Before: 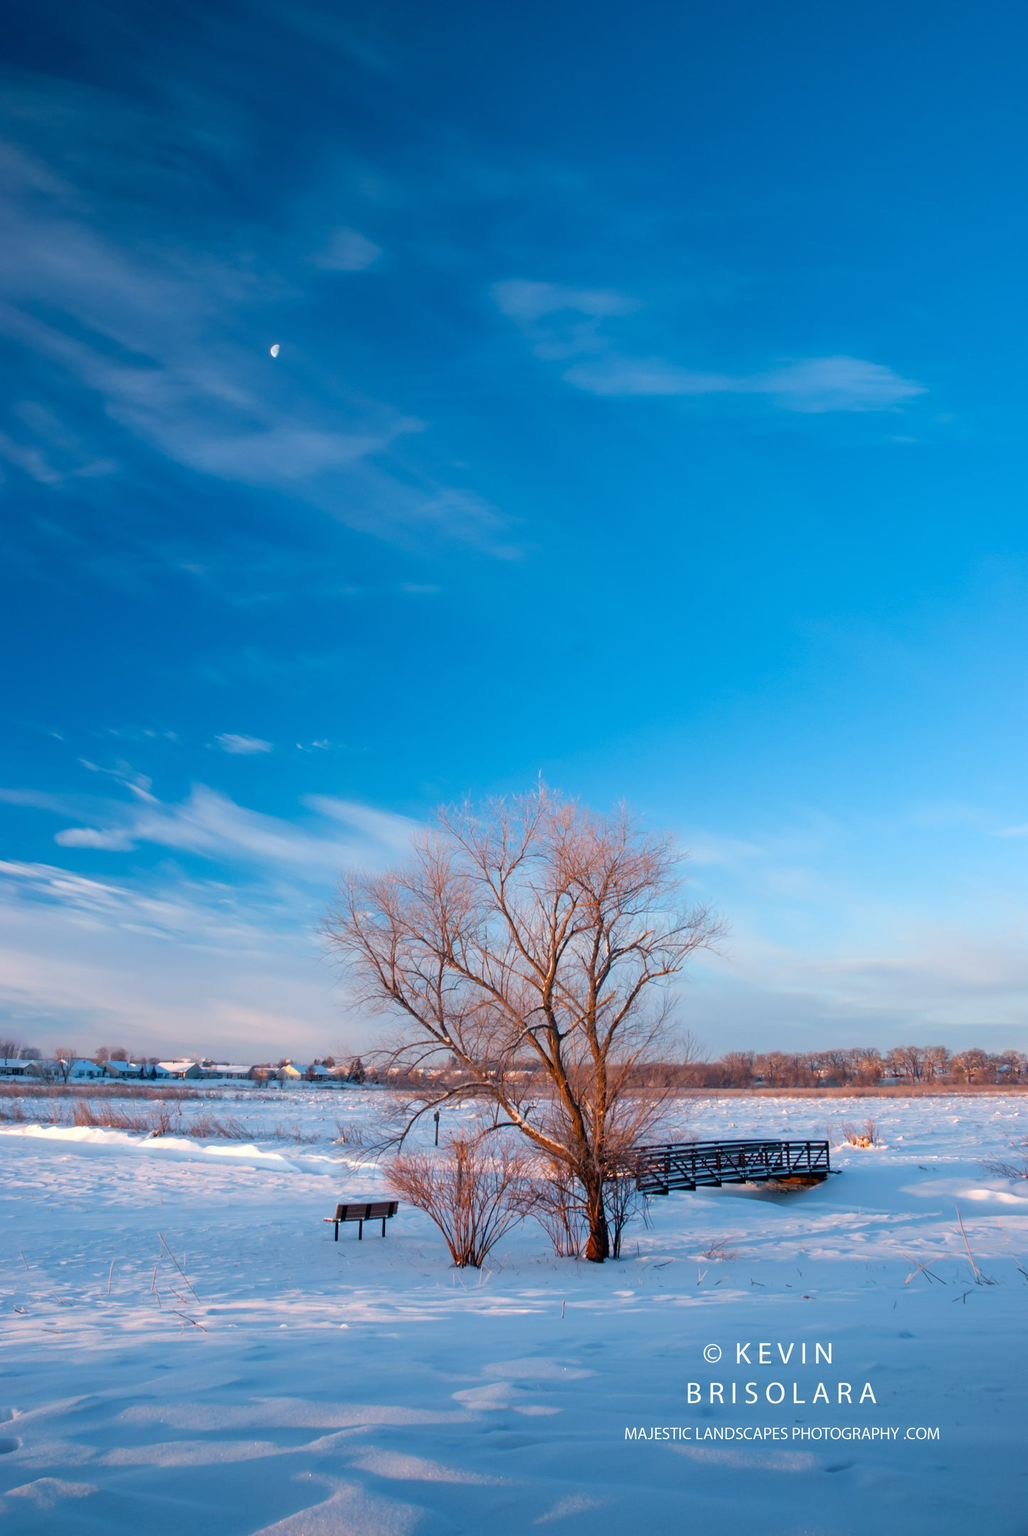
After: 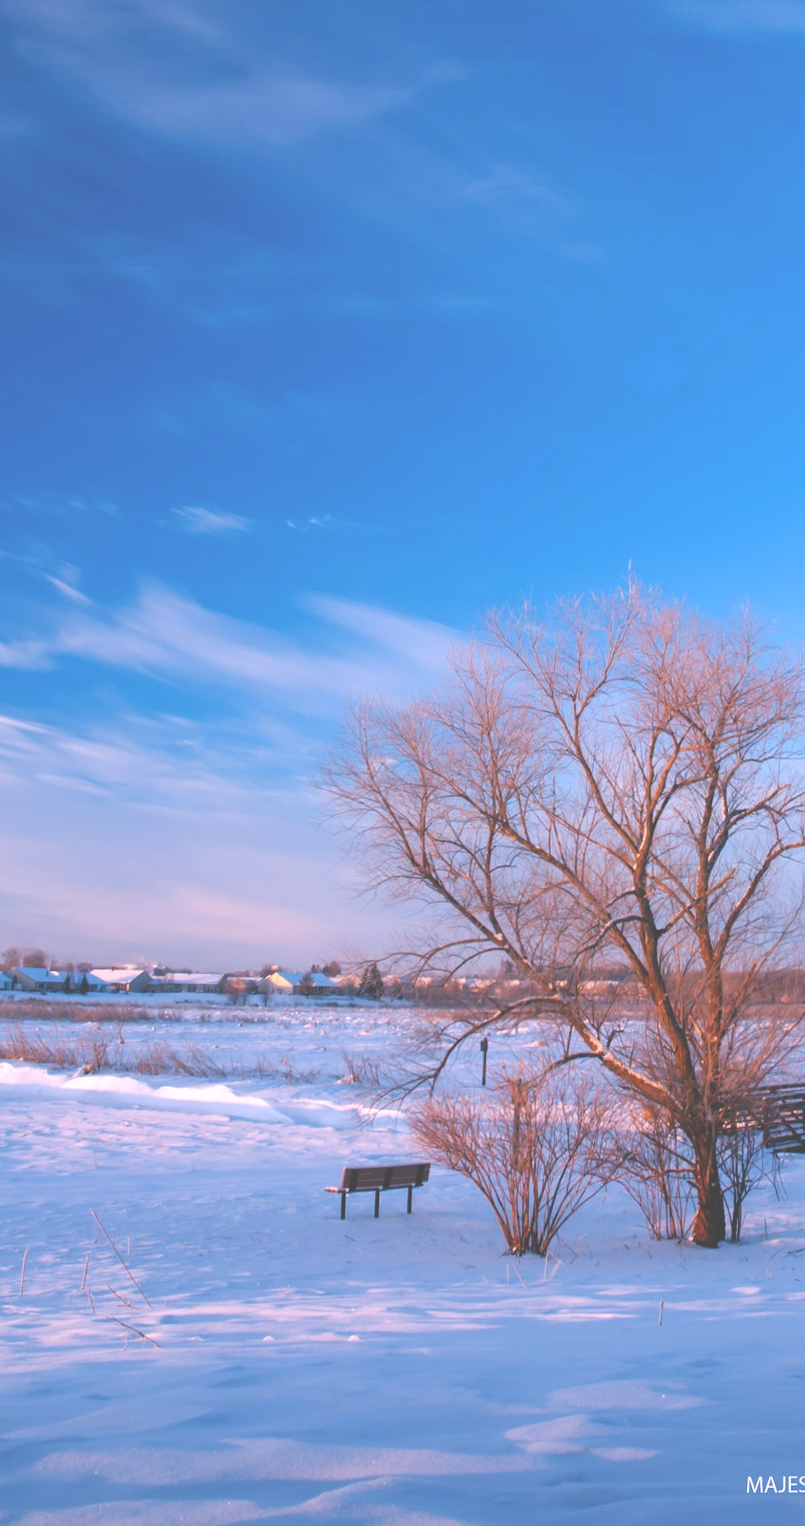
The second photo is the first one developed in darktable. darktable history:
tone equalizer: on, module defaults
white balance: red 1.066, blue 1.119
exposure: black level correction -0.062, exposure -0.05 EV, compensate highlight preservation false
rotate and perspective: rotation 0.174°, lens shift (vertical) 0.013, lens shift (horizontal) 0.019, shear 0.001, automatic cropping original format, crop left 0.007, crop right 0.991, crop top 0.016, crop bottom 0.997
crop: left 8.966%, top 23.852%, right 34.699%, bottom 4.703%
